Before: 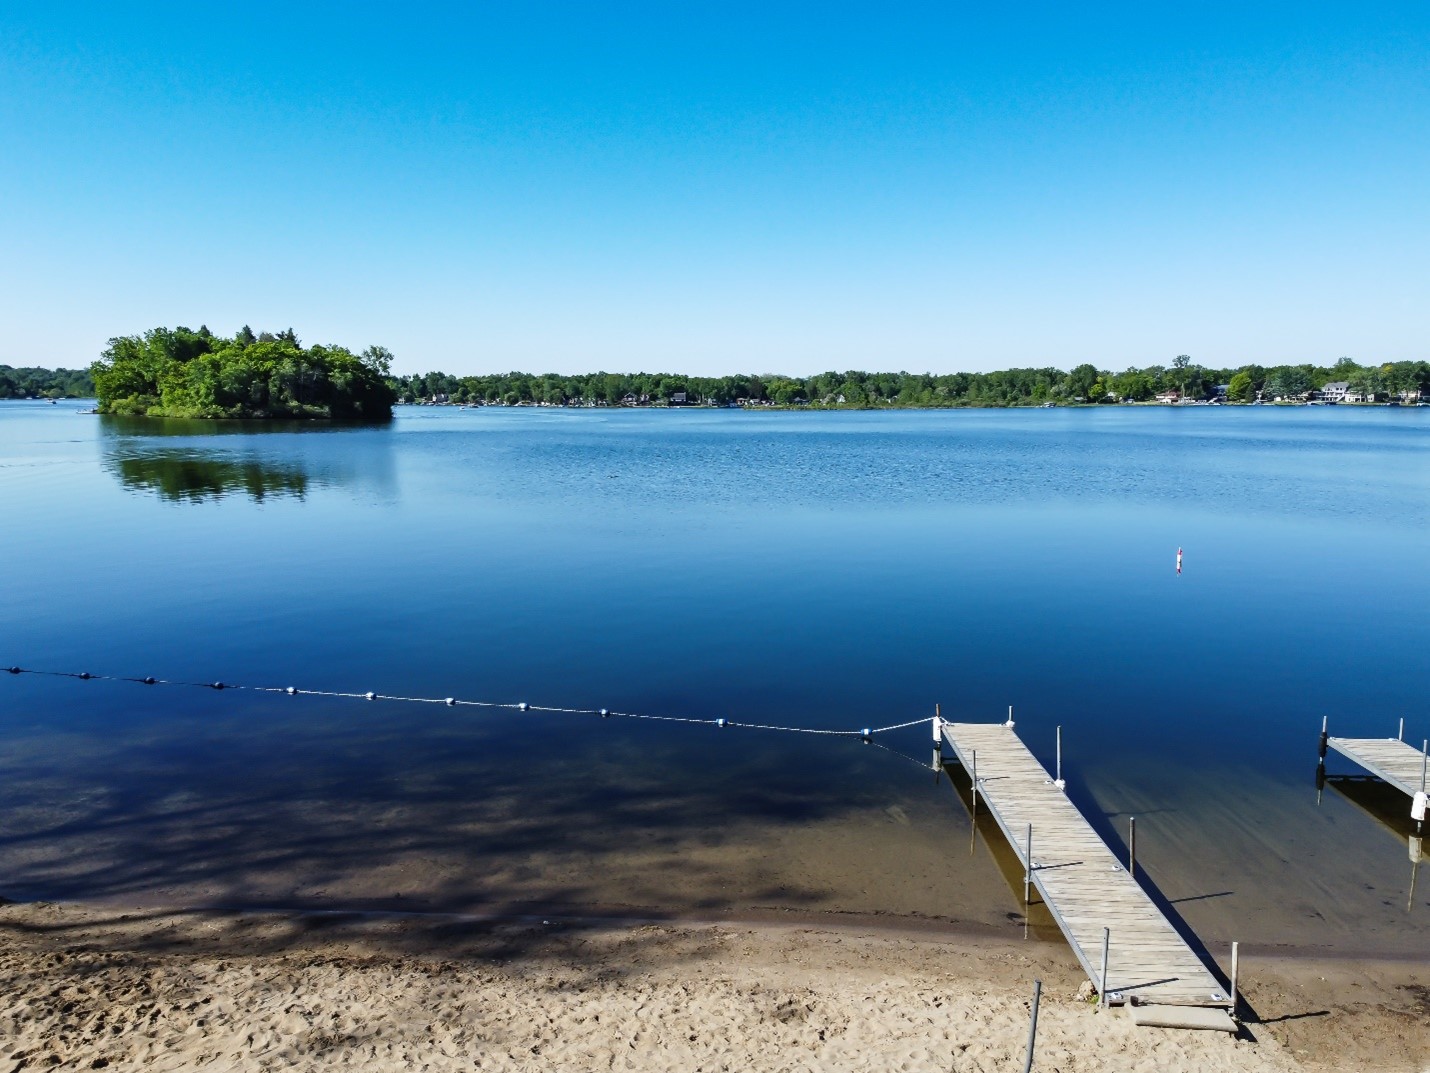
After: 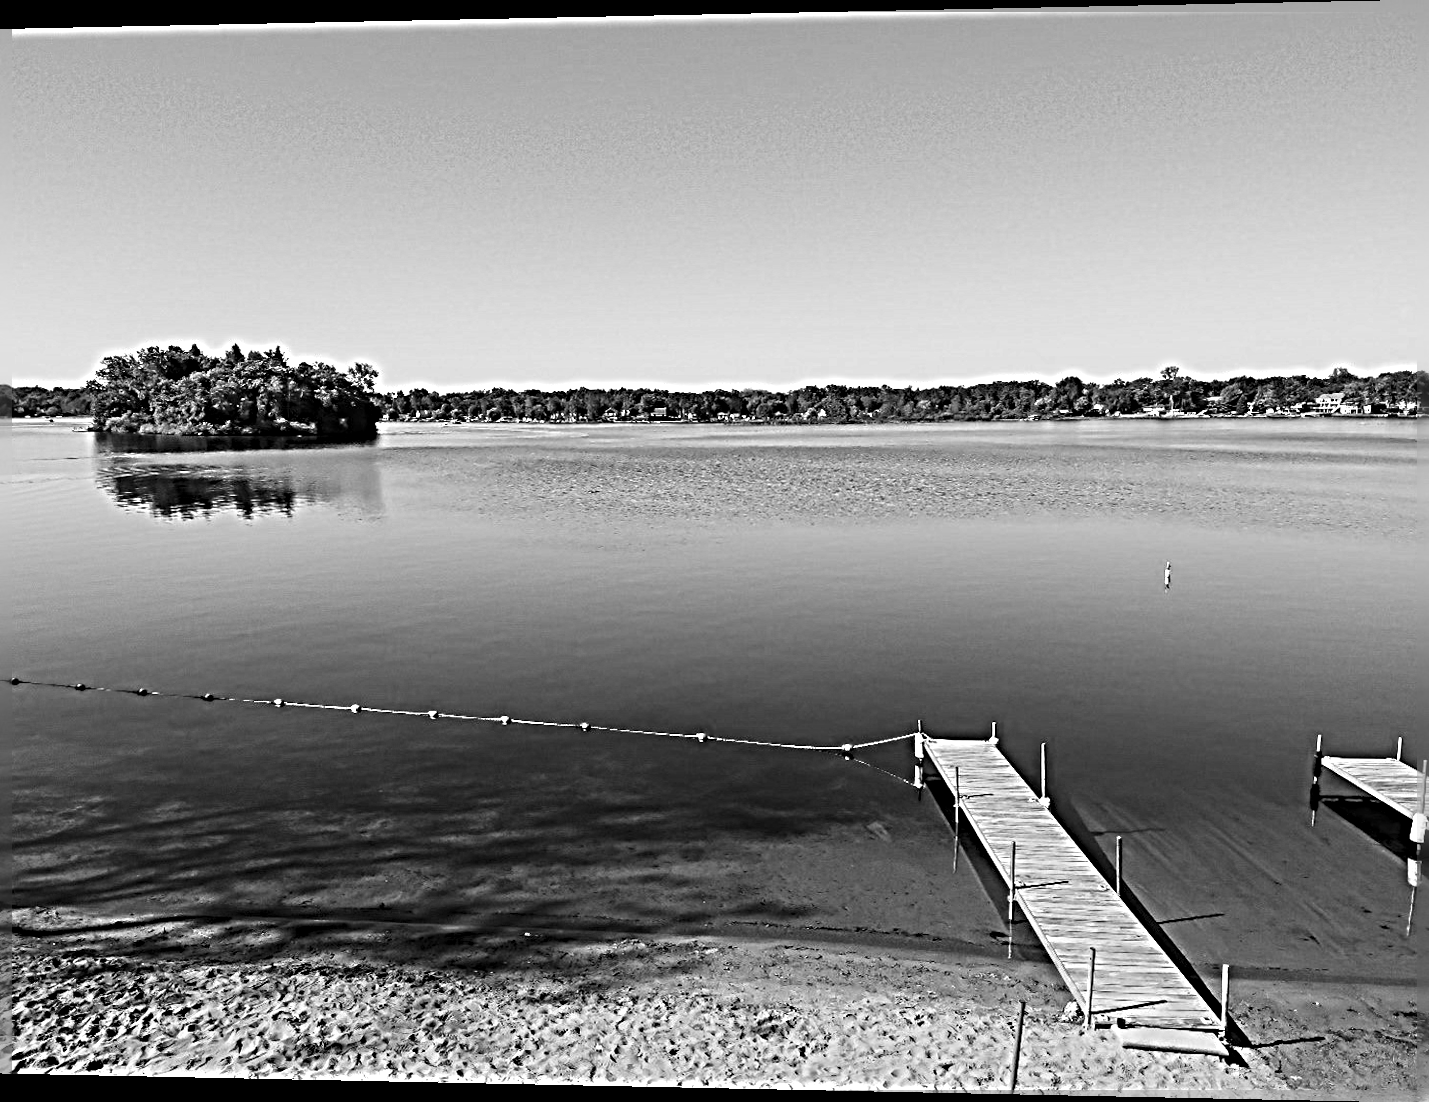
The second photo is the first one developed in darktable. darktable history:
color calibration: output gray [0.22, 0.42, 0.37, 0], gray › normalize channels true, illuminant same as pipeline (D50), adaptation XYZ, x 0.346, y 0.359, gamut compression 0
rotate and perspective: lens shift (horizontal) -0.055, automatic cropping off
haze removal: strength -0.1, adaptive false
sharpen: radius 6.3, amount 1.8, threshold 0
